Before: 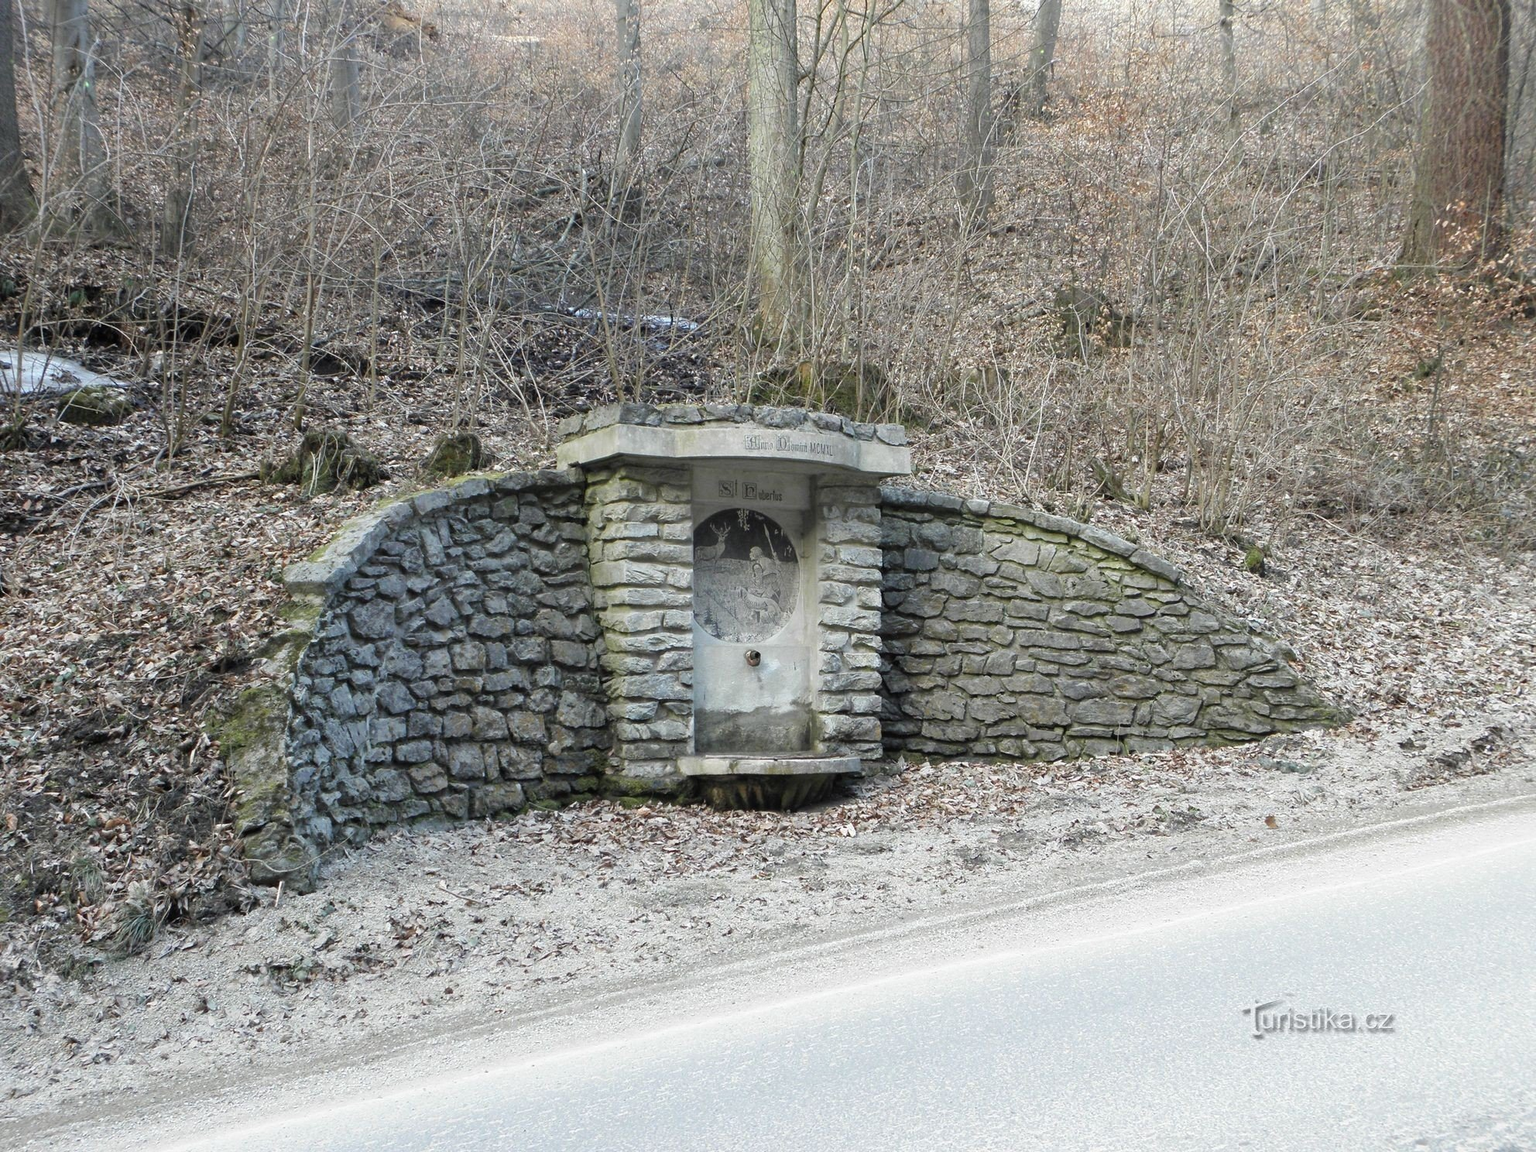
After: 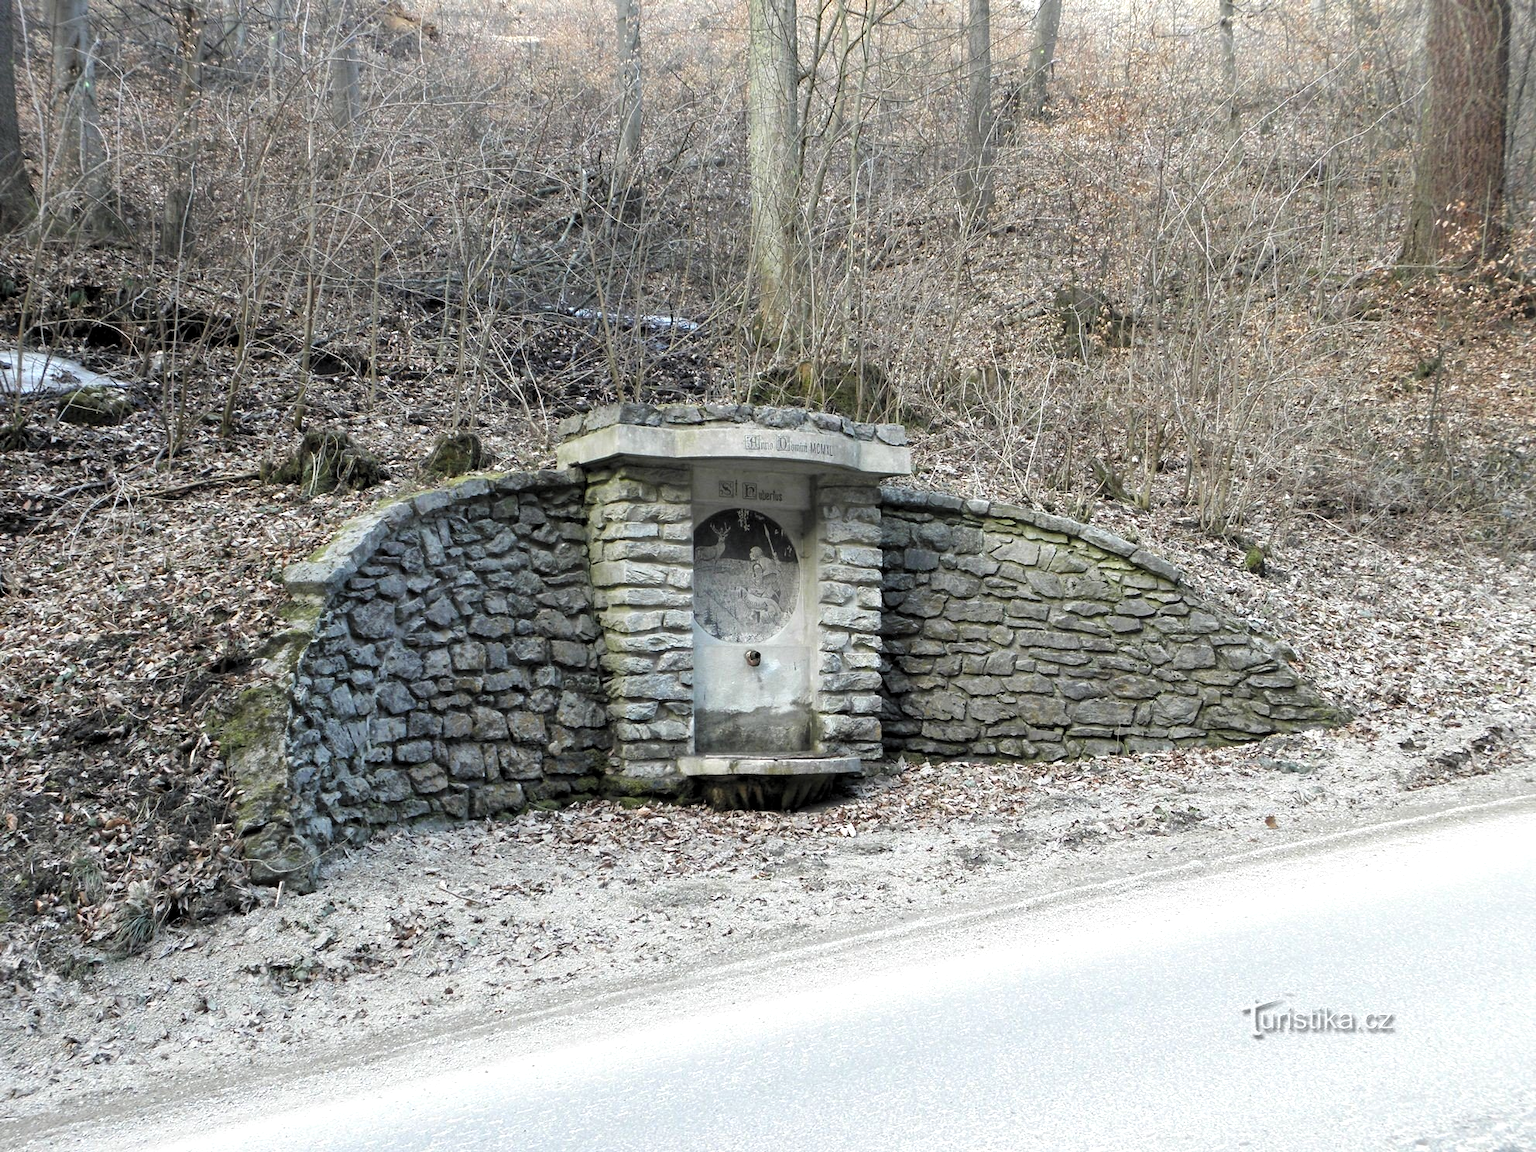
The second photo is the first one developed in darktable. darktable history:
levels: white 99.95%, levels [0.062, 0.494, 0.925]
